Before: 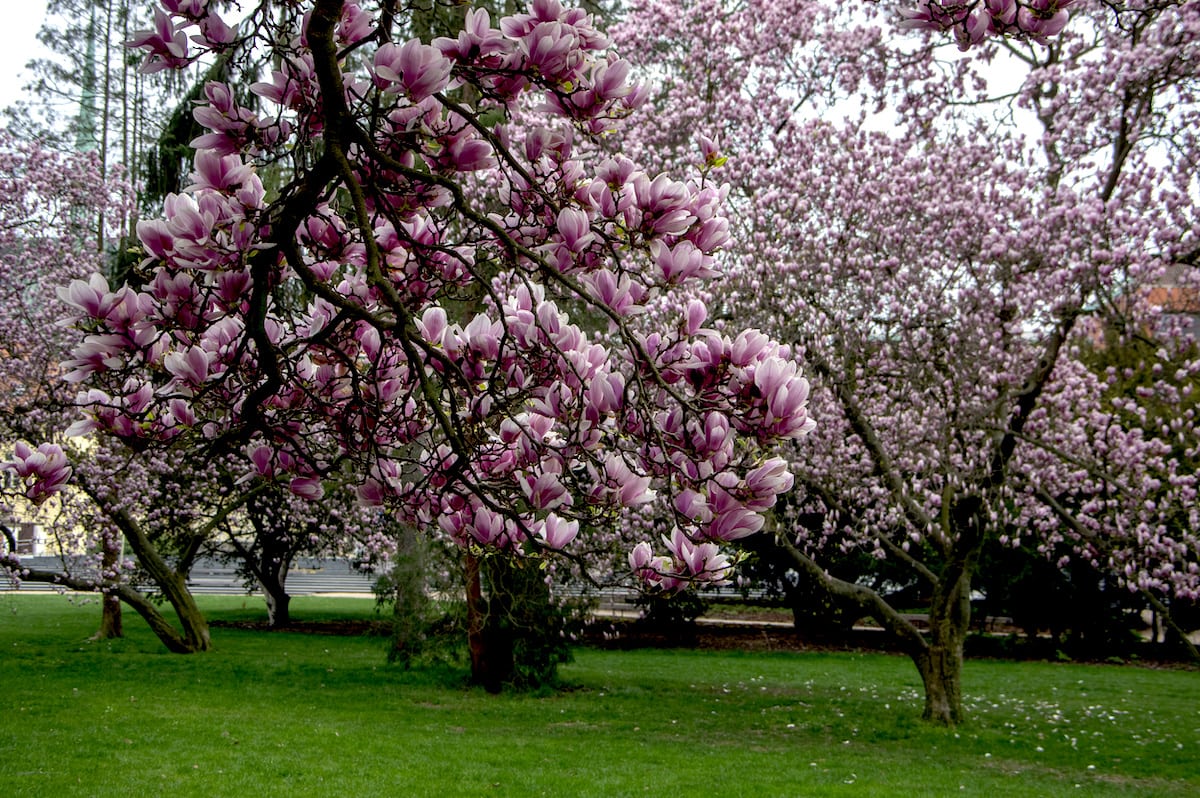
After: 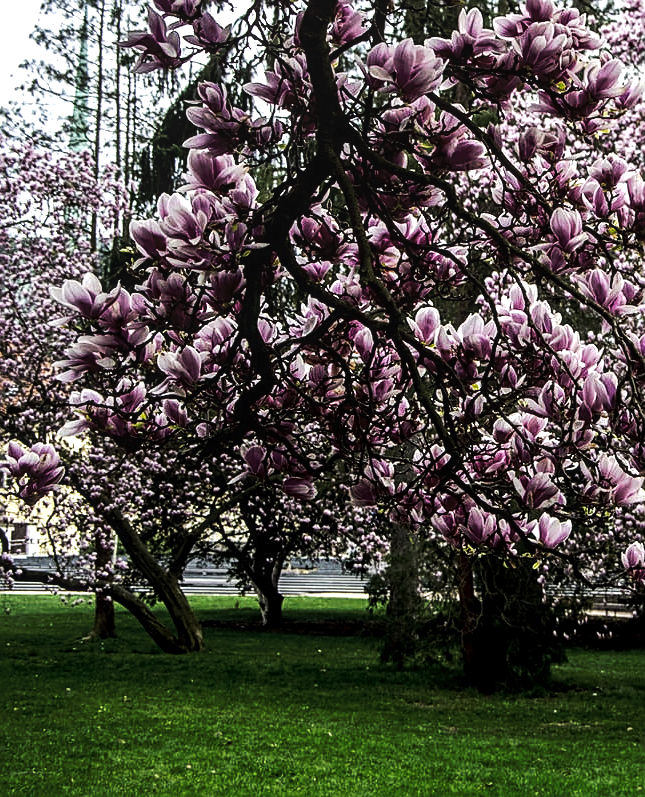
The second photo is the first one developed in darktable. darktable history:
crop: left 0.587%, right 45.588%, bottom 0.086%
tone curve: curves: ch0 [(0, 0) (0.003, 0.006) (0.011, 0.011) (0.025, 0.02) (0.044, 0.032) (0.069, 0.035) (0.1, 0.046) (0.136, 0.063) (0.177, 0.089) (0.224, 0.12) (0.277, 0.16) (0.335, 0.206) (0.399, 0.268) (0.468, 0.359) (0.543, 0.466) (0.623, 0.582) (0.709, 0.722) (0.801, 0.808) (0.898, 0.886) (1, 1)], preserve colors none
color contrast: green-magenta contrast 0.84, blue-yellow contrast 0.86
tone equalizer: -8 EV -0.75 EV, -7 EV -0.7 EV, -6 EV -0.6 EV, -5 EV -0.4 EV, -3 EV 0.4 EV, -2 EV 0.6 EV, -1 EV 0.7 EV, +0 EV 0.75 EV, edges refinement/feathering 500, mask exposure compensation -1.57 EV, preserve details no
contrast brightness saturation: contrast 0.01, saturation -0.05
local contrast: on, module defaults
sharpen: amount 0.575
